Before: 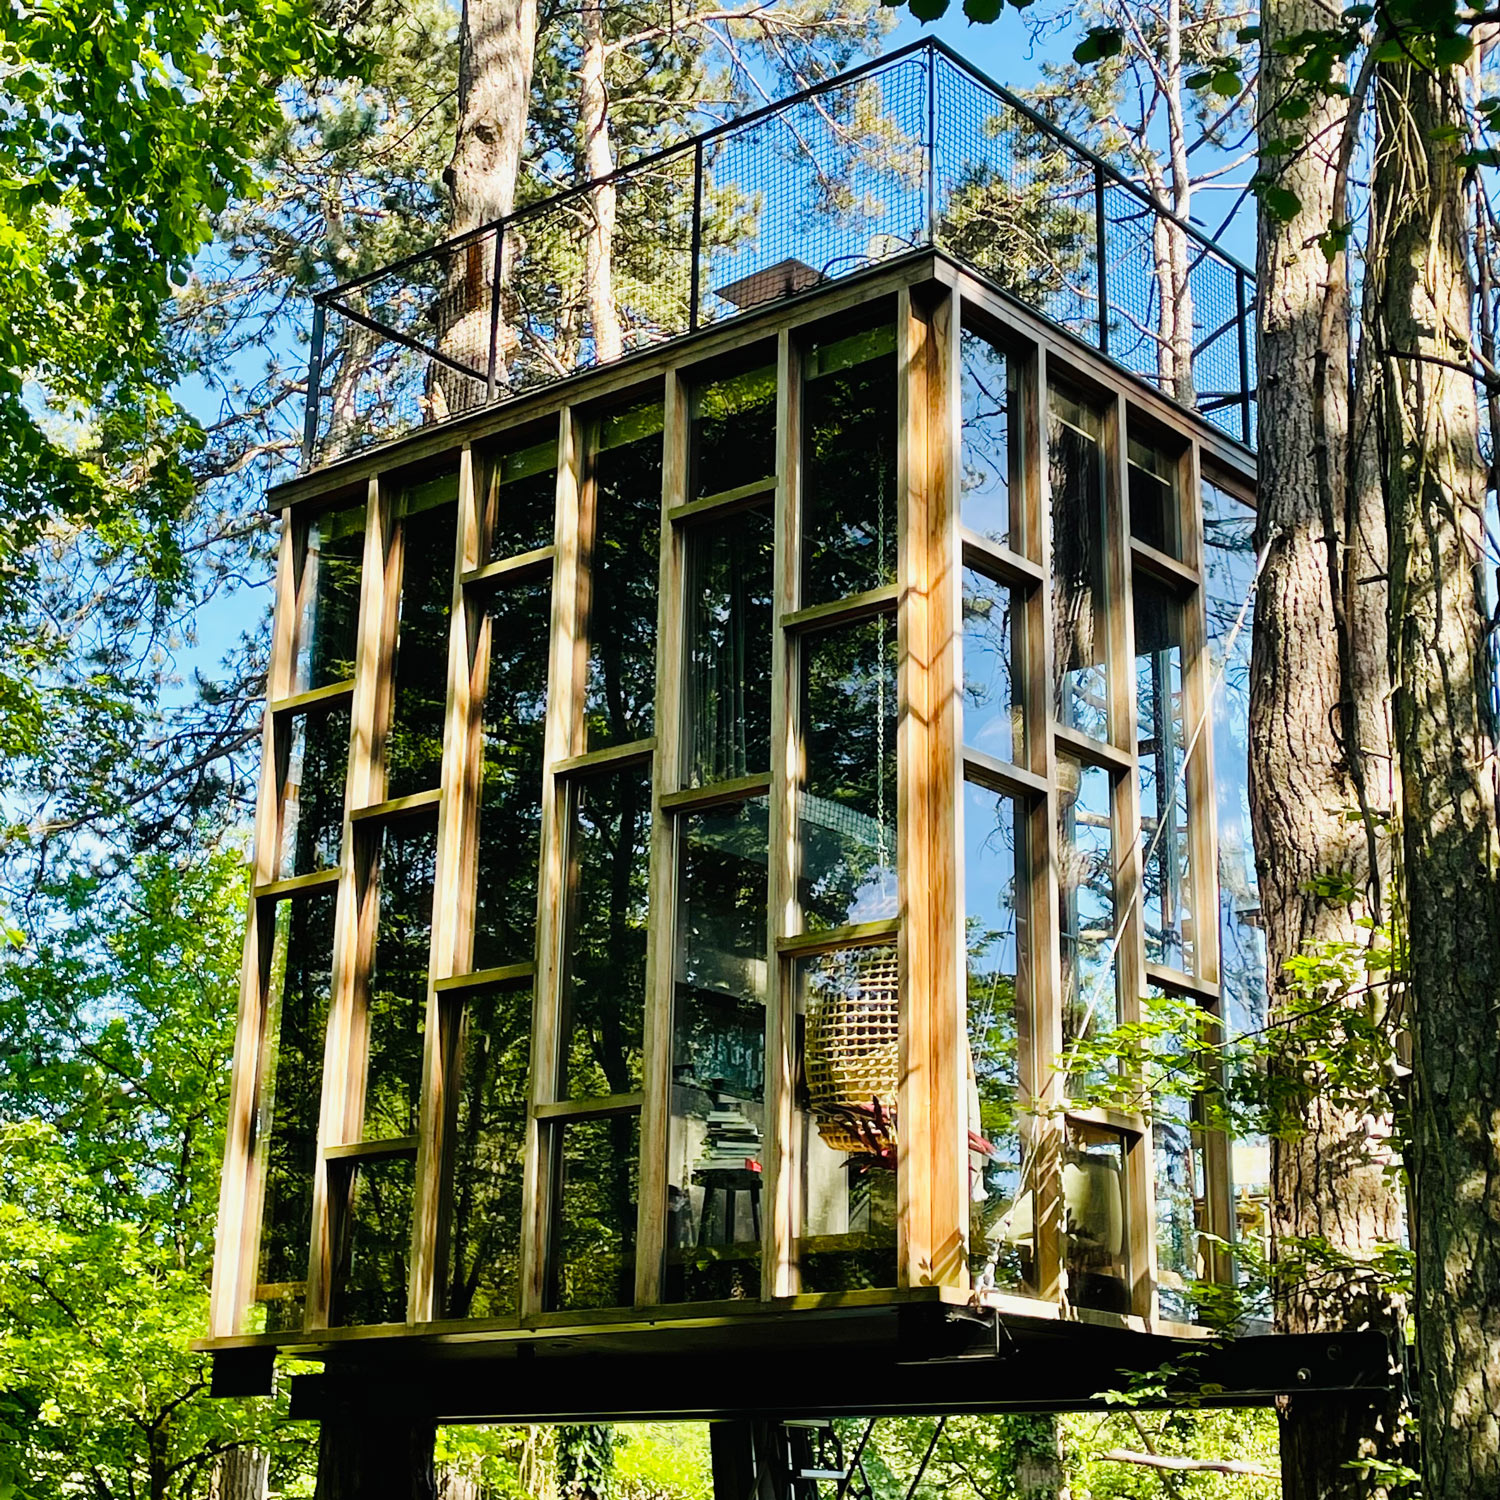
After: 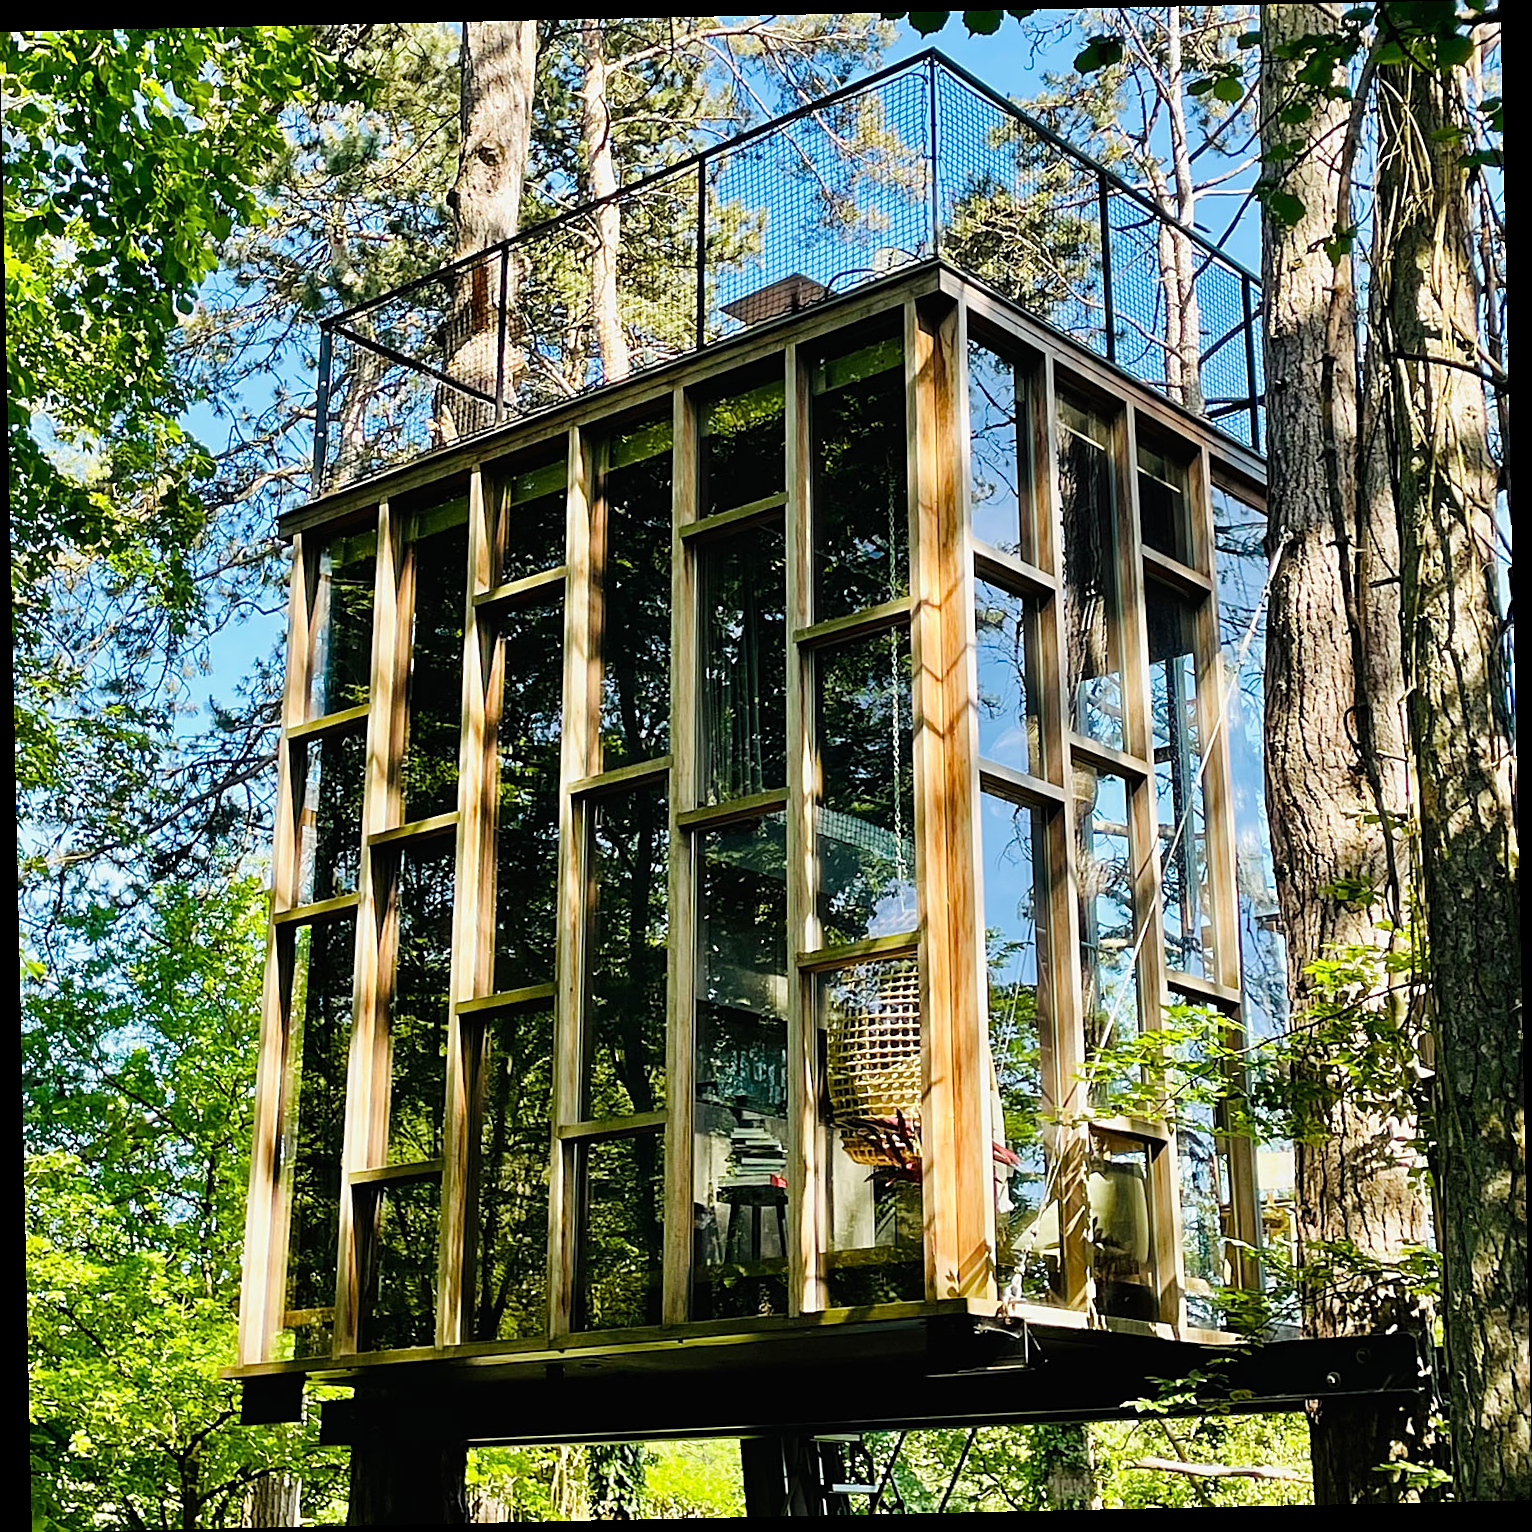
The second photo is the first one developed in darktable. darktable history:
rotate and perspective: rotation -1.24°, automatic cropping off
sharpen: on, module defaults
